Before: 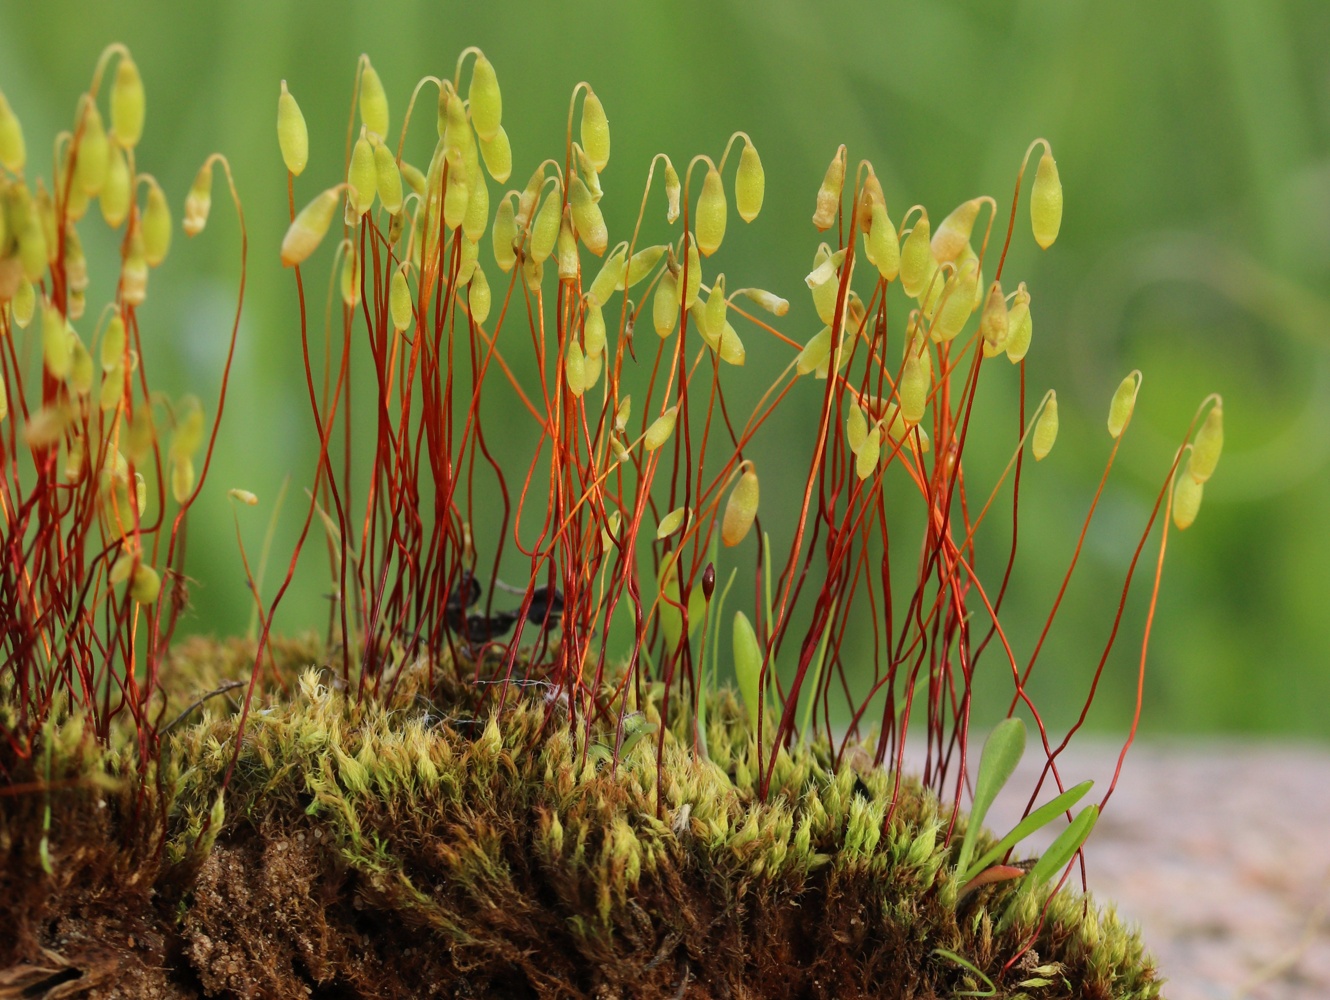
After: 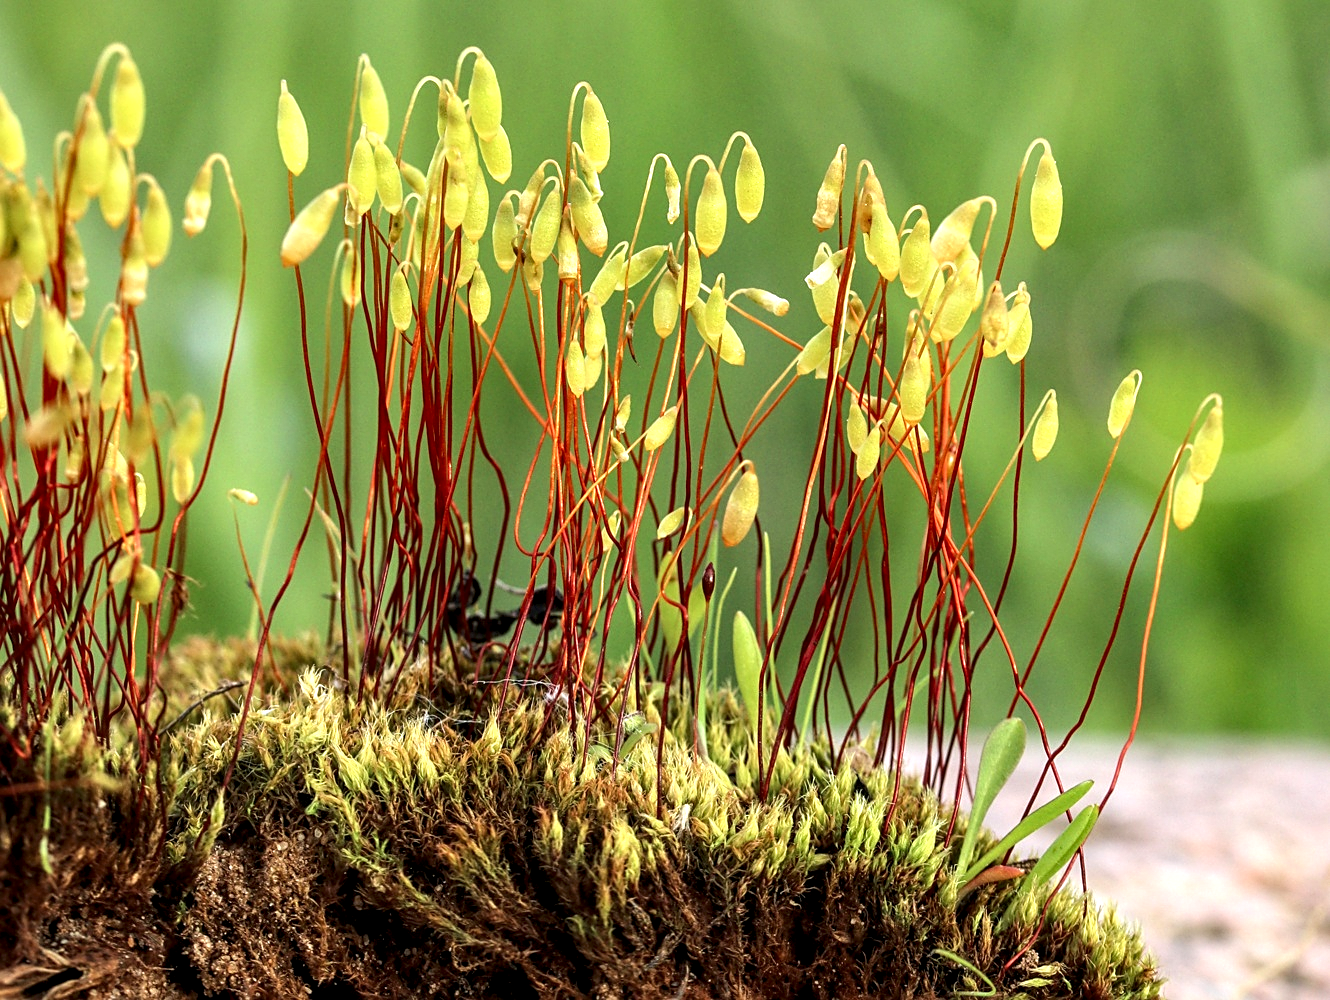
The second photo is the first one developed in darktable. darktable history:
exposure: exposure 0.611 EV, compensate highlight preservation false
local contrast: highlights 60%, shadows 62%, detail 160%
sharpen: on, module defaults
